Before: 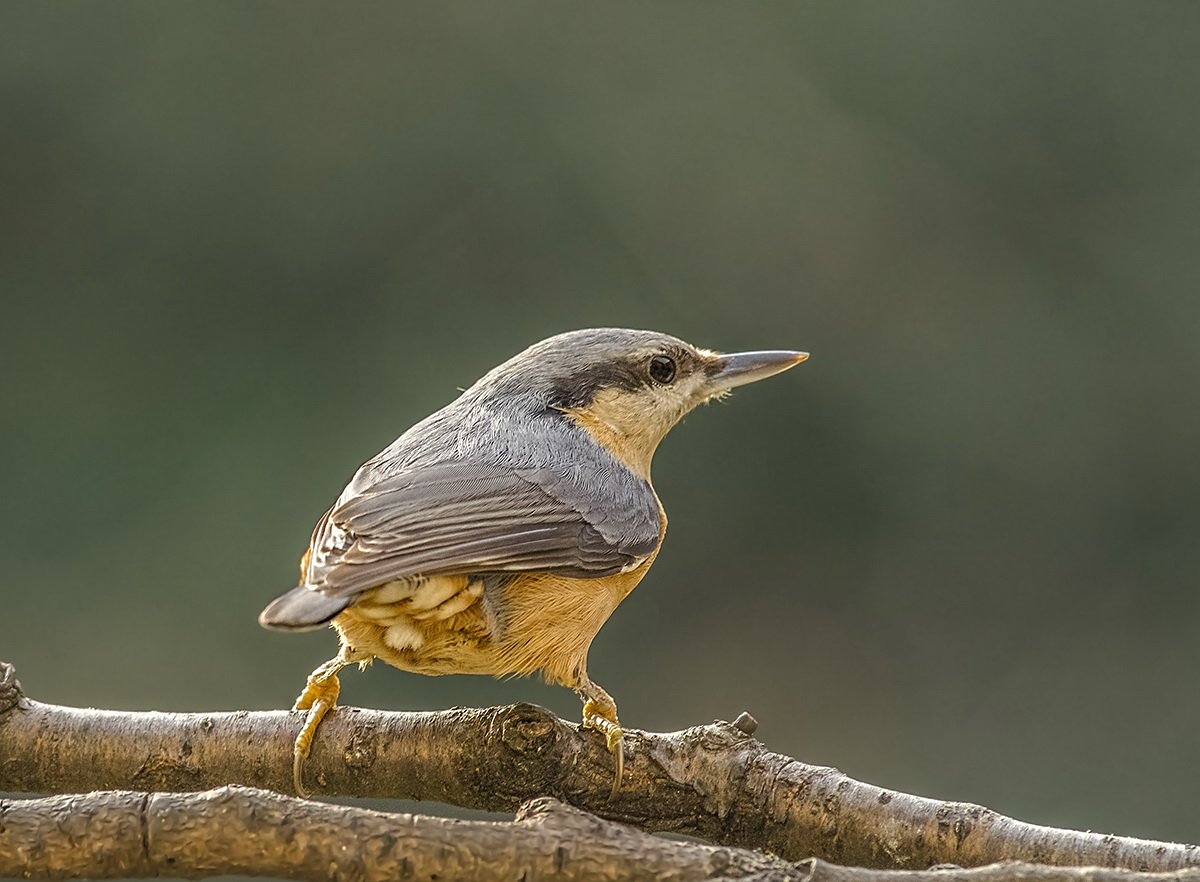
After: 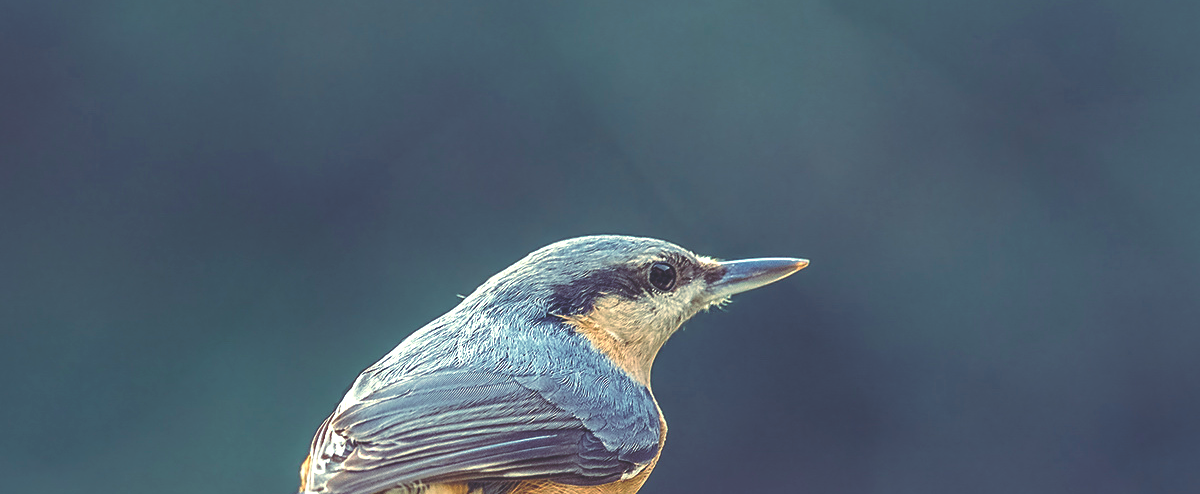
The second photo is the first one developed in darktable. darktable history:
exposure: exposure 0.556 EV, compensate highlight preservation false
crop and rotate: top 10.605%, bottom 33.274%
rgb curve: curves: ch0 [(0, 0.186) (0.314, 0.284) (0.576, 0.466) (0.805, 0.691) (0.936, 0.886)]; ch1 [(0, 0.186) (0.314, 0.284) (0.581, 0.534) (0.771, 0.746) (0.936, 0.958)]; ch2 [(0, 0.216) (0.275, 0.39) (1, 1)], mode RGB, independent channels, compensate middle gray true, preserve colors none
